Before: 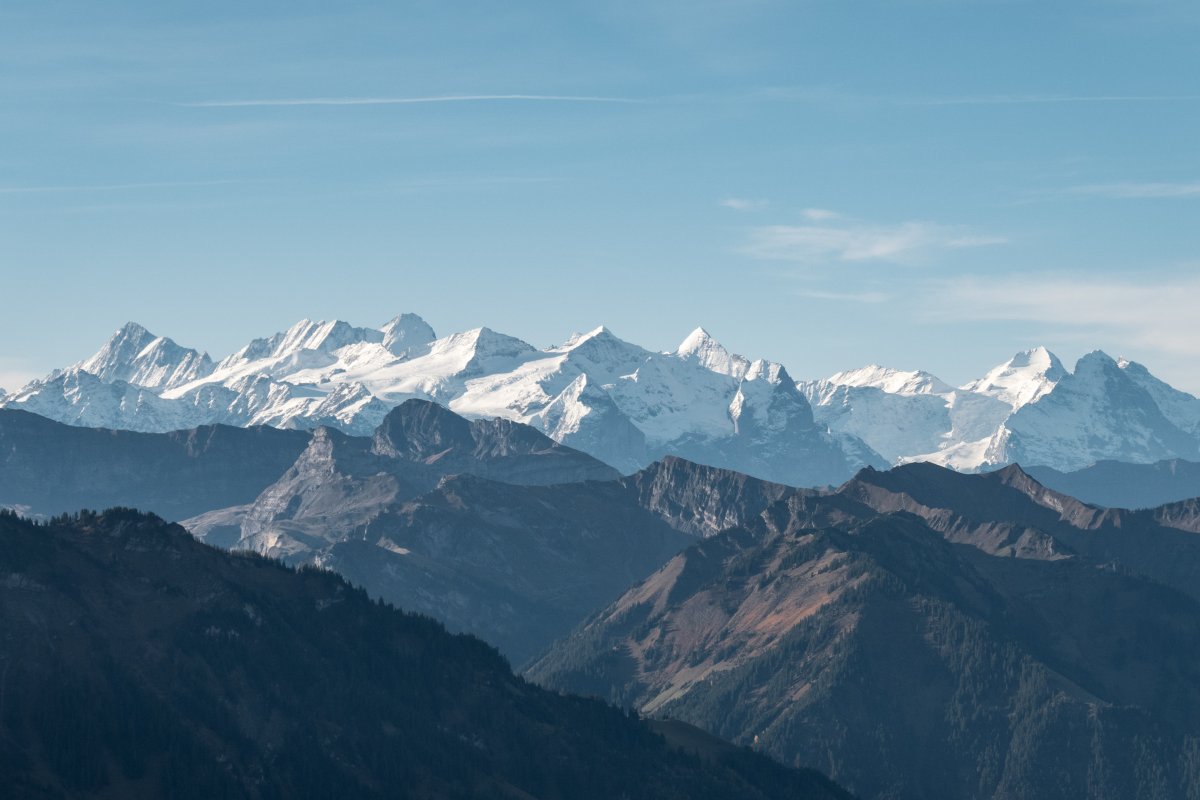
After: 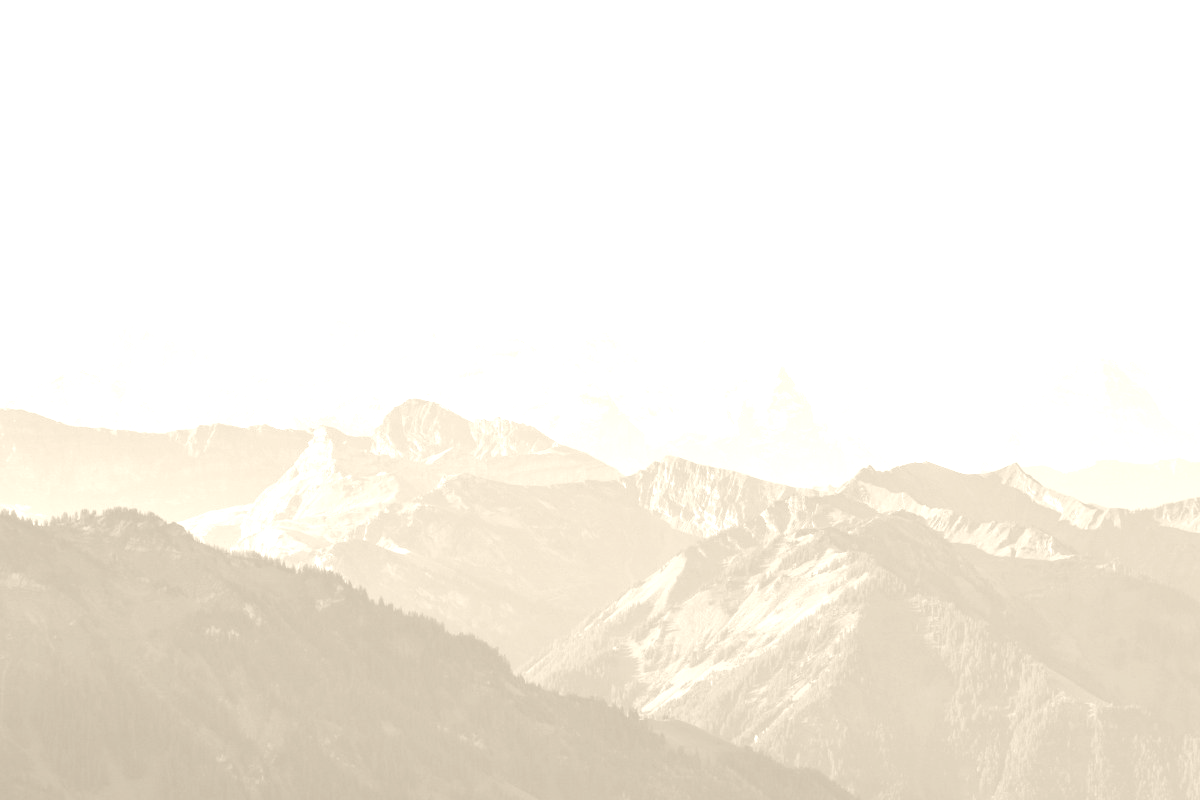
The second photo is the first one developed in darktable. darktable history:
tone curve: curves: ch0 [(0, 0.028) (0.138, 0.156) (0.468, 0.516) (0.754, 0.823) (1, 1)], color space Lab, linked channels, preserve colors none
exposure: black level correction 0, exposure 0.877 EV, compensate exposure bias true, compensate highlight preservation false
colorize: hue 36°, saturation 71%, lightness 80.79%
